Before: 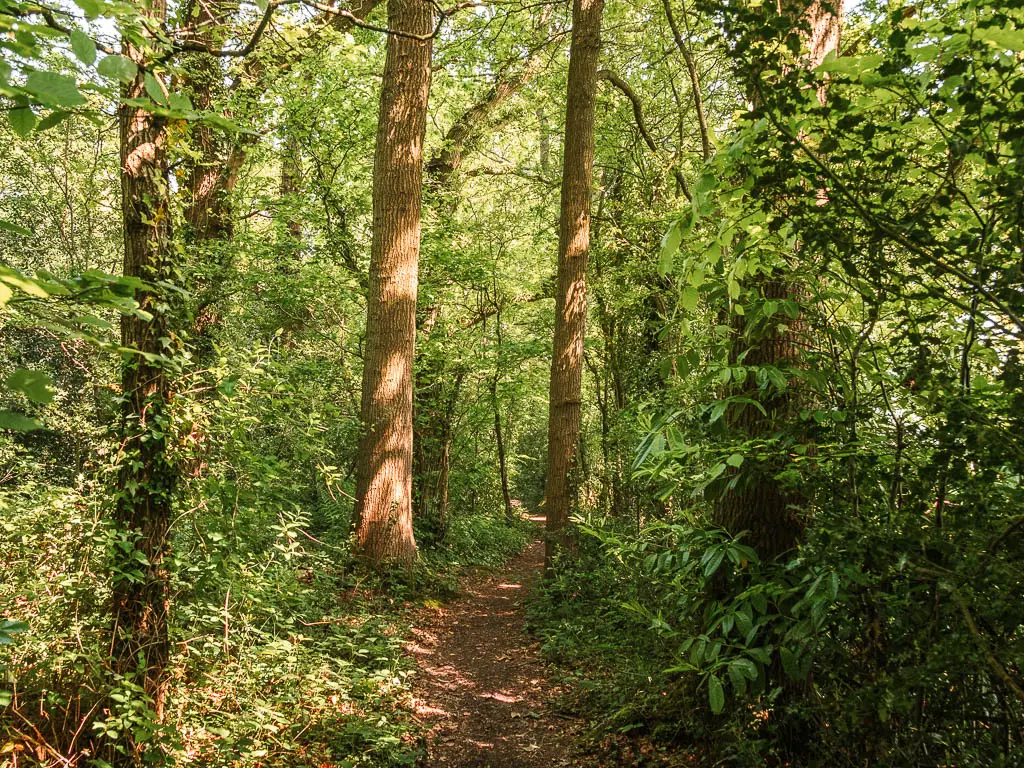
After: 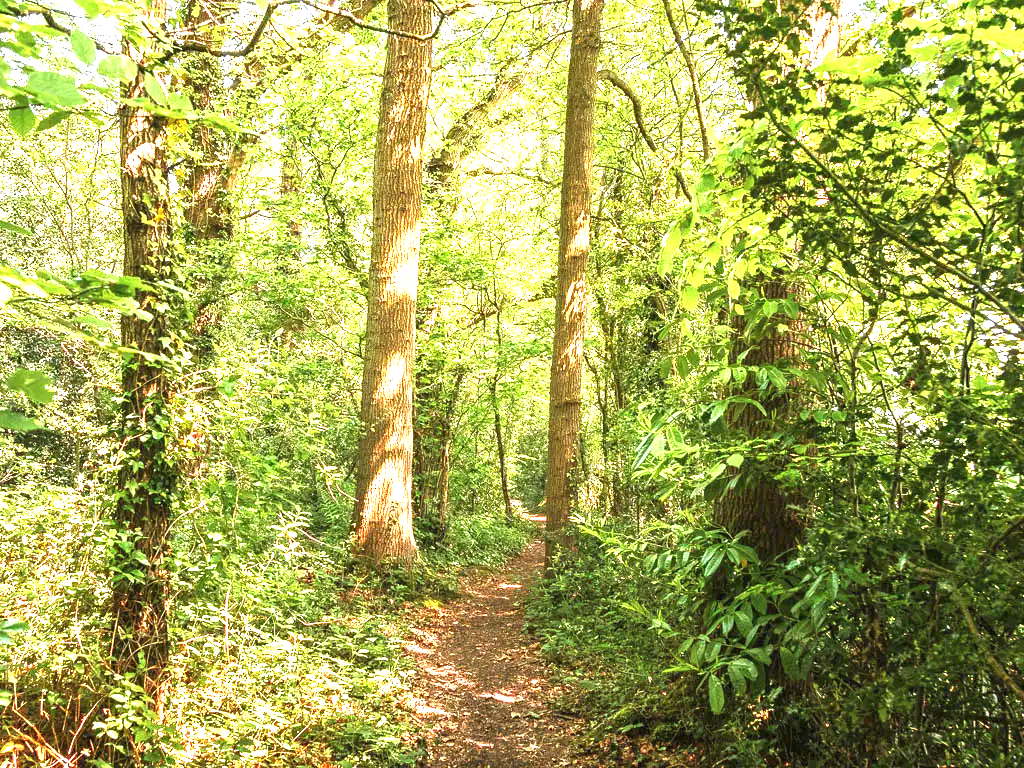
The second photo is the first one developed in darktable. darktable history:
exposure: black level correction 0, exposure 1.9 EV, compensate highlight preservation false
base curve: exposure shift 0, preserve colors none
